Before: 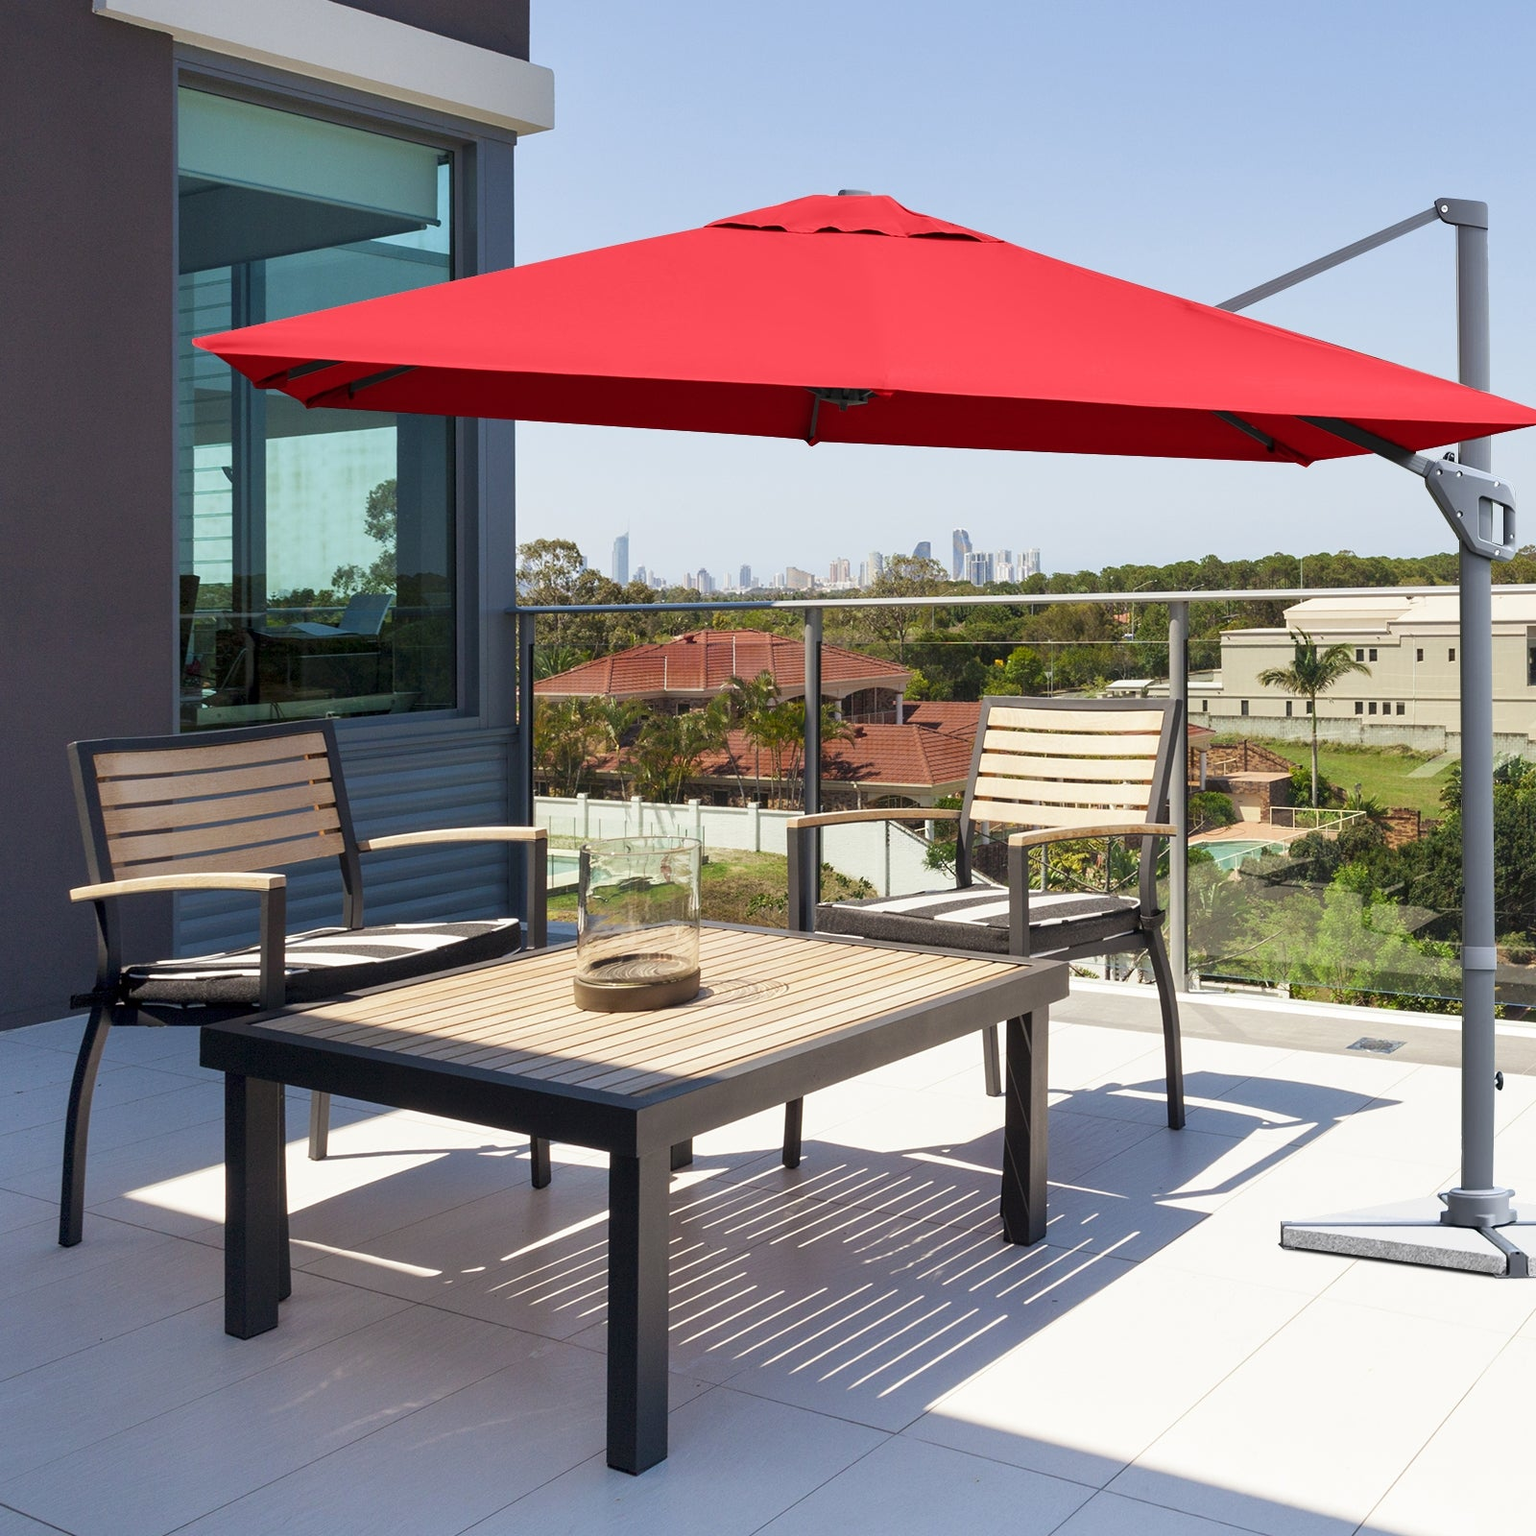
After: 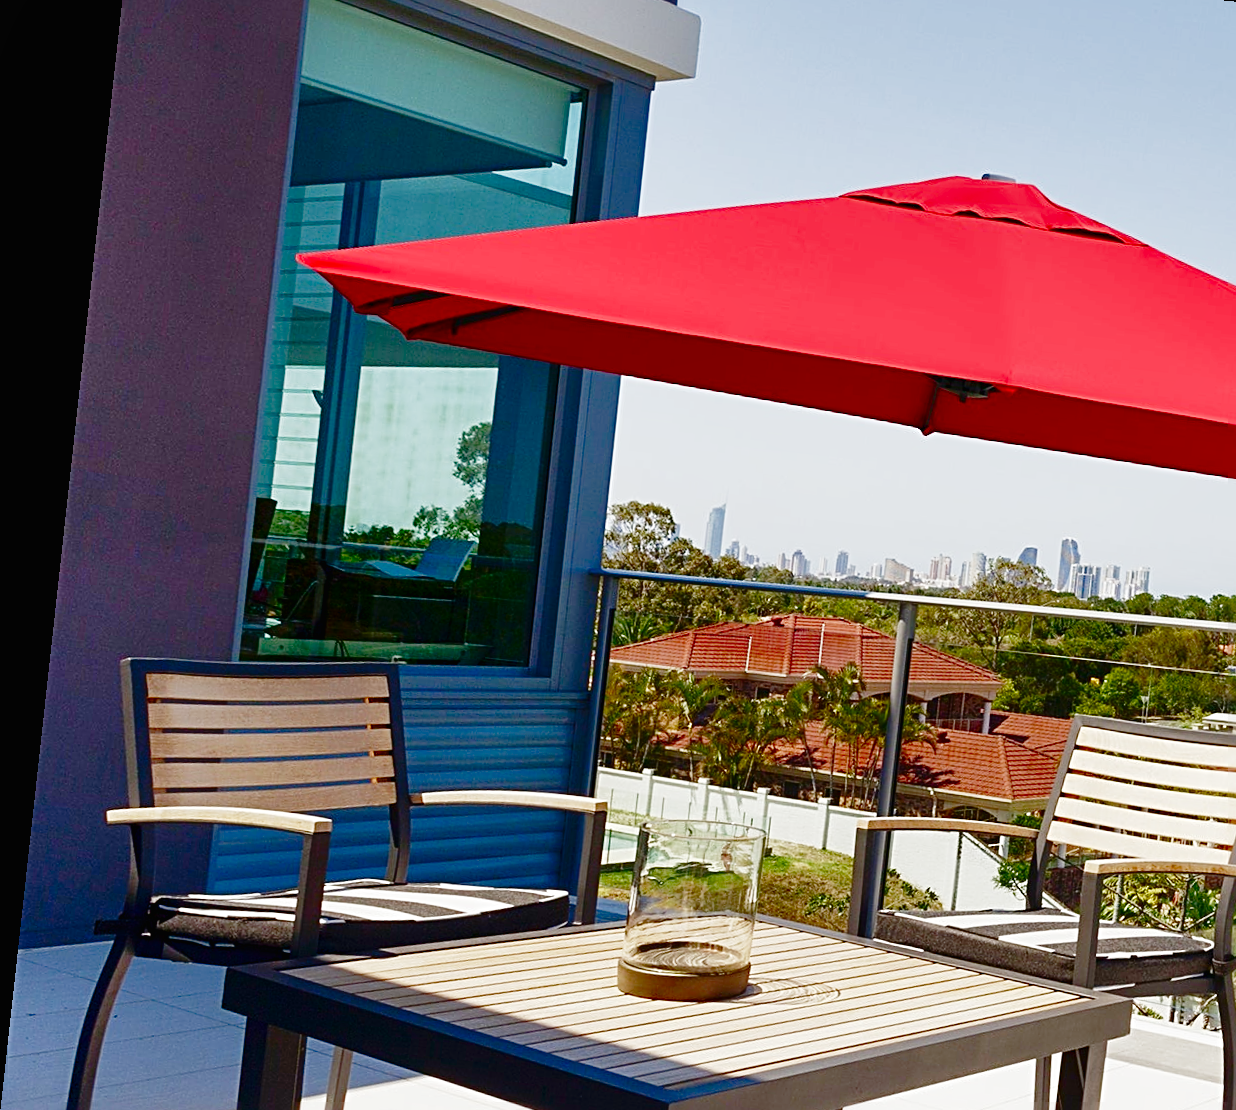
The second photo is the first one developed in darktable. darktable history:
exposure: exposure -0.153 EV, compensate highlight preservation false
crop and rotate: angle -6.27°, left 2.2%, top 6.761%, right 27.768%, bottom 30.333%
sharpen: radius 3.09
shadows and highlights: on, module defaults
contrast brightness saturation: contrast 0.104, brightness -0.276, saturation 0.135
color balance rgb: global offset › luminance 0.474%, global offset › hue 61.95°, perceptual saturation grading › global saturation 20%, perceptual saturation grading › highlights -49.824%, perceptual saturation grading › shadows 25.775%, global vibrance 20%
base curve: curves: ch0 [(0, 0) (0.028, 0.03) (0.121, 0.232) (0.46, 0.748) (0.859, 0.968) (1, 1)], exposure shift 0.584, preserve colors none
